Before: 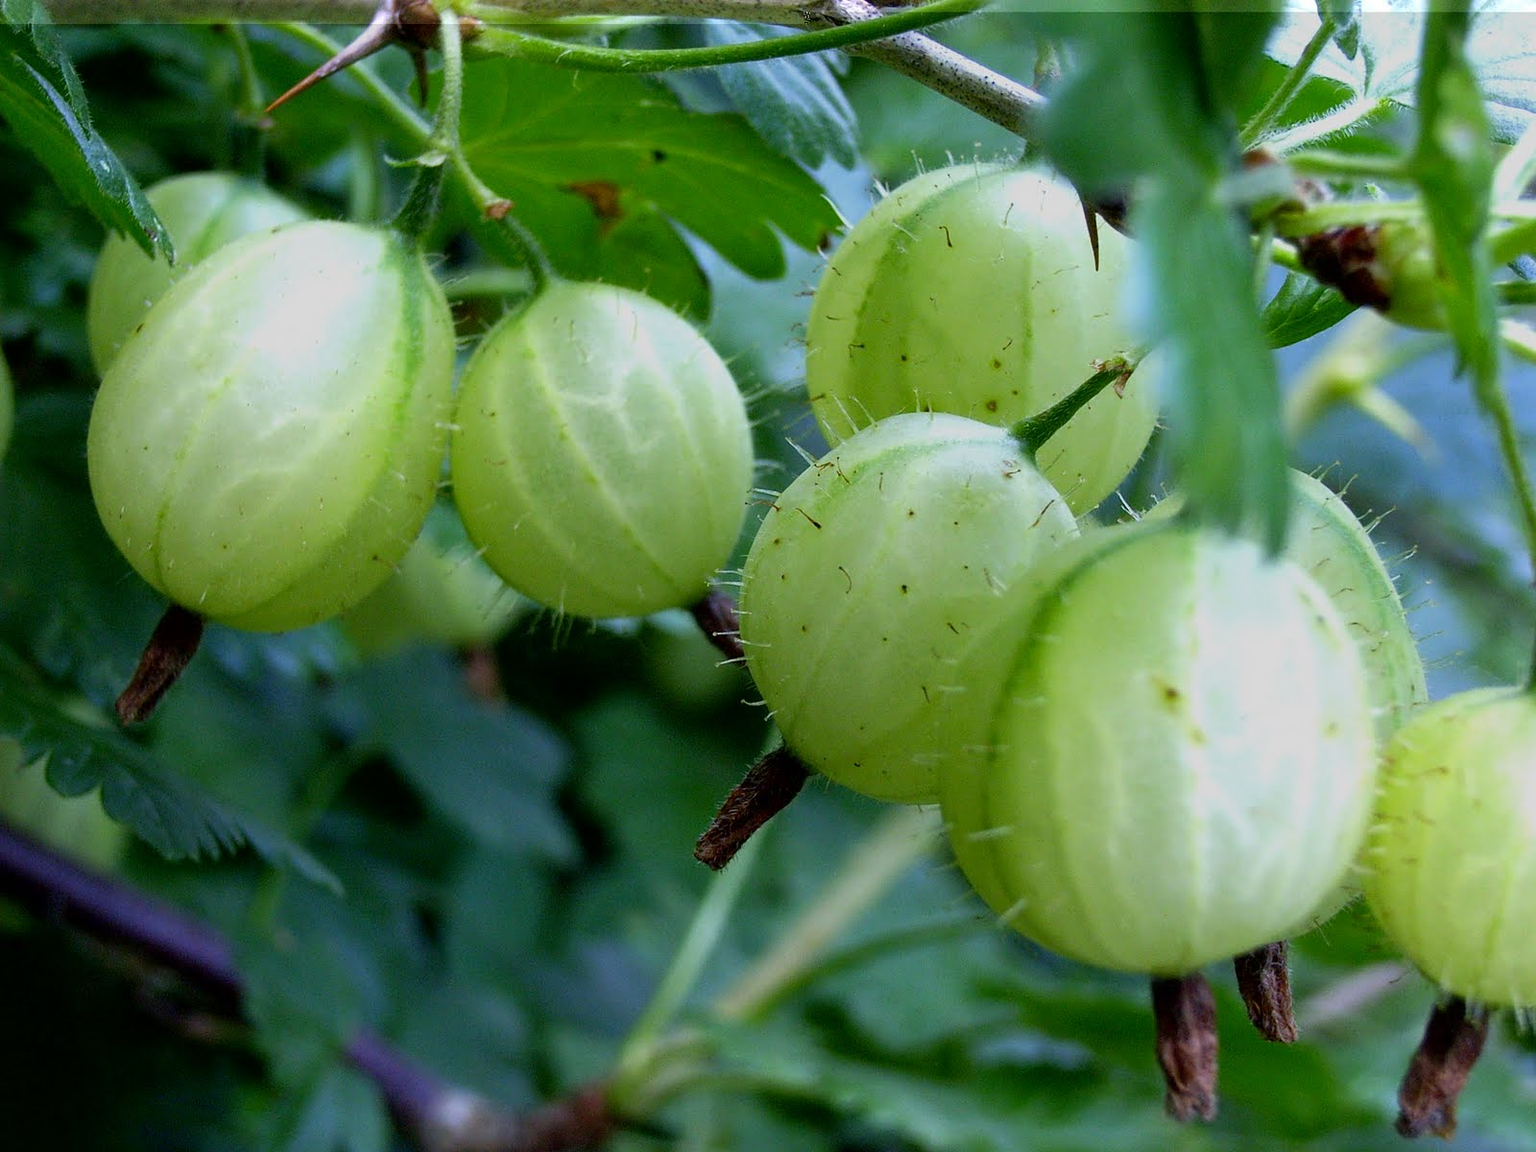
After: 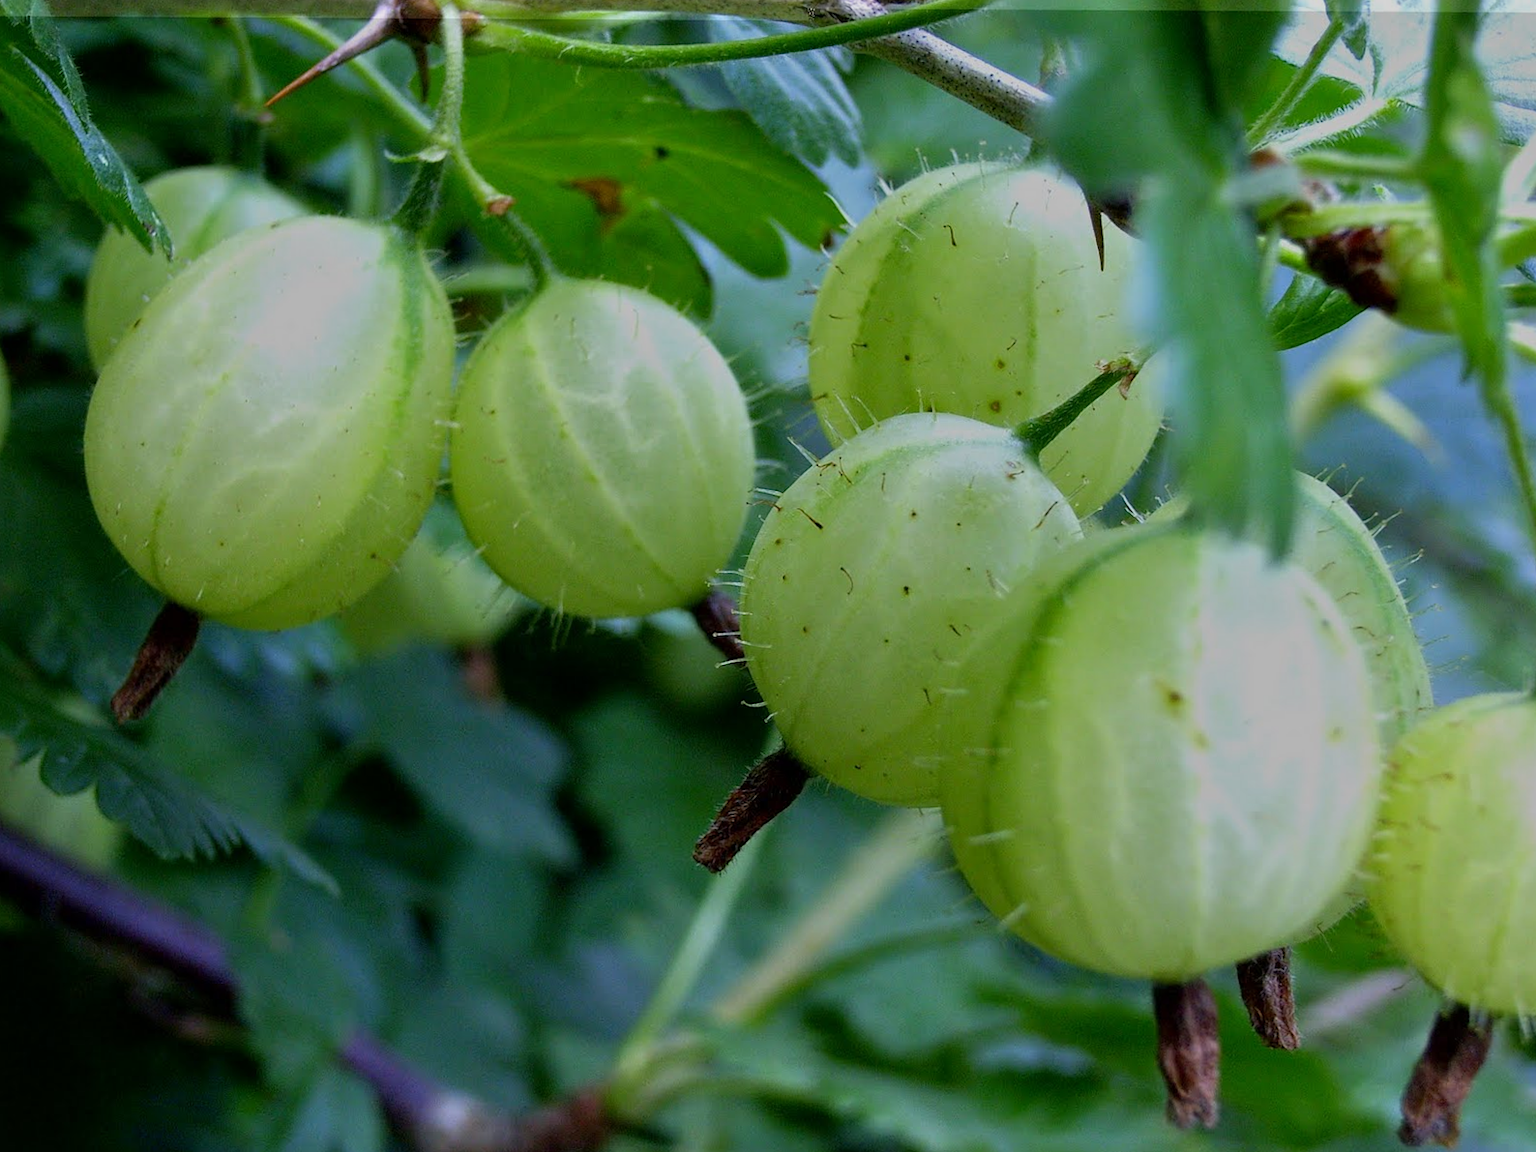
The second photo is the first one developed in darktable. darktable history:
tone equalizer: -8 EV -0.001 EV, -7 EV 0.004 EV, -6 EV -0.027 EV, -5 EV 0.019 EV, -4 EV -0.024 EV, -3 EV 0.032 EV, -2 EV -0.069 EV, -1 EV -0.282 EV, +0 EV -0.595 EV
crop and rotate: angle -0.32°
